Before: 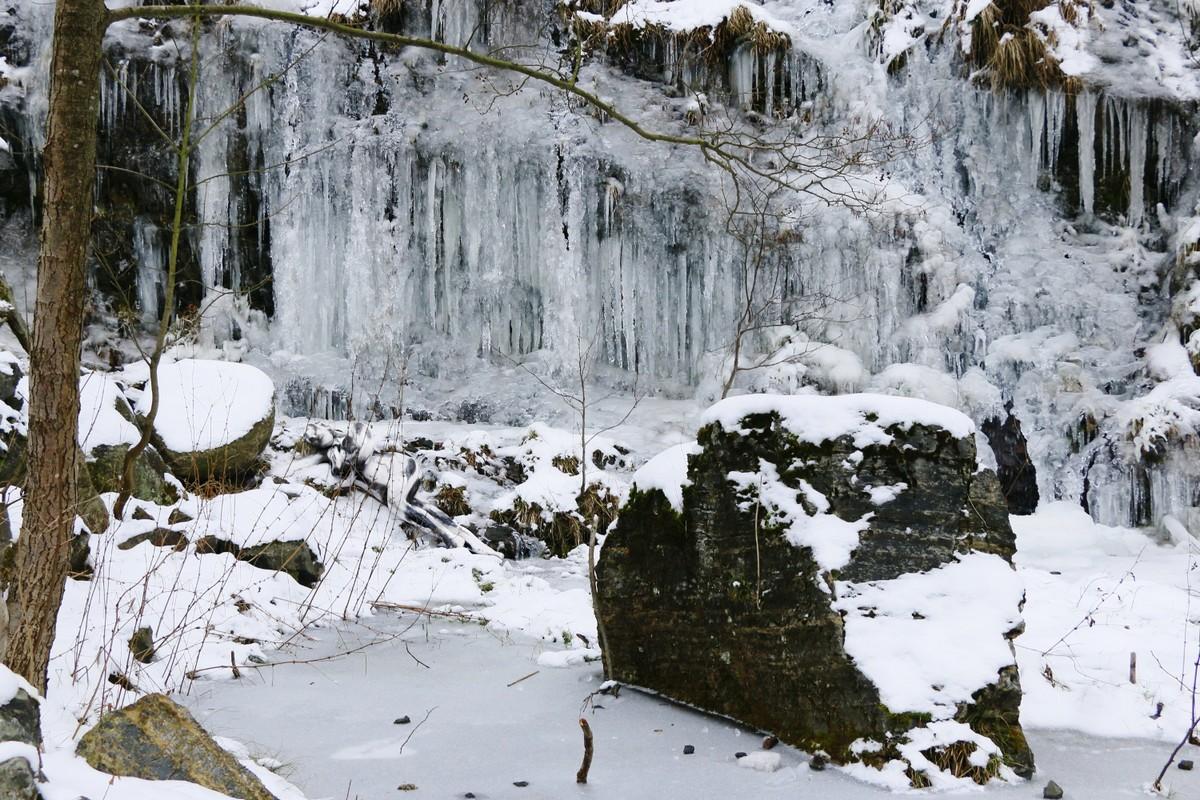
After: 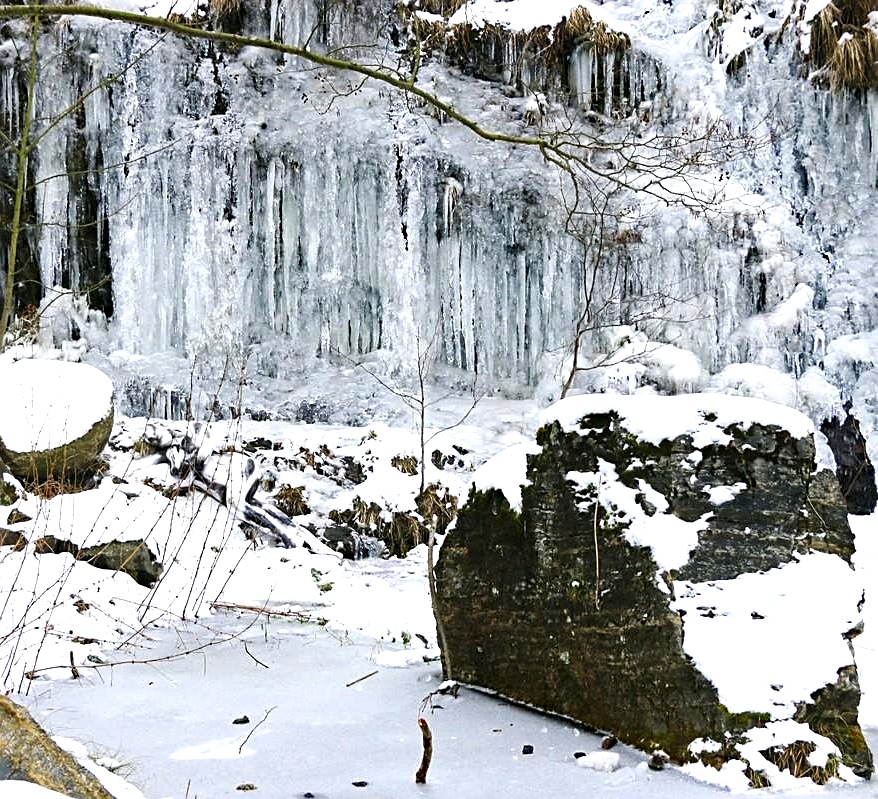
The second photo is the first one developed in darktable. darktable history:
haze removal: strength 0.29, distance 0.25, compatibility mode true, adaptive false
crop: left 13.443%, right 13.31%
sharpen: on, module defaults
exposure: black level correction 0, exposure 0.7 EV, compensate exposure bias true, compensate highlight preservation false
